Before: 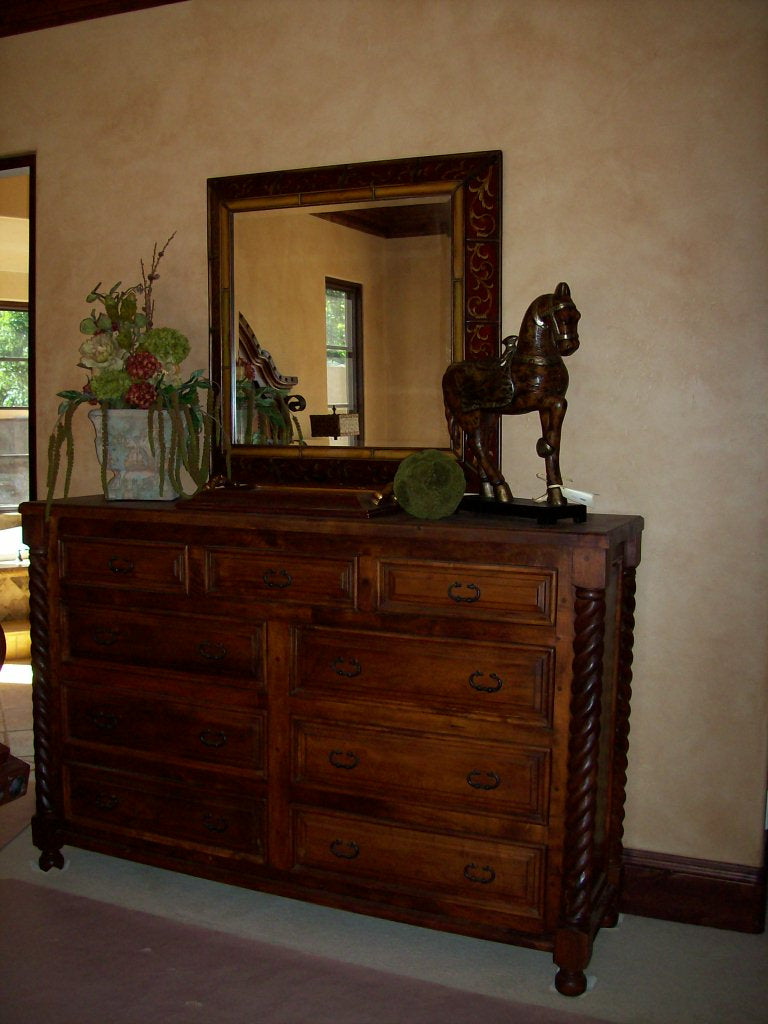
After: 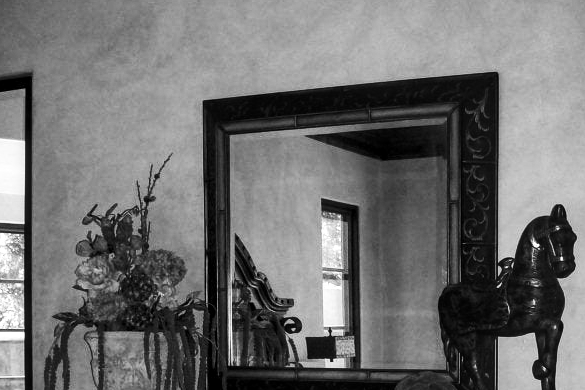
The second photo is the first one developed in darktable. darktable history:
contrast brightness saturation: contrast 0.28
exposure: black level correction 0, exposure 0.7 EV, compensate exposure bias true, compensate highlight preservation false
crop: left 0.579%, top 7.627%, right 23.167%, bottom 54.275%
local contrast: on, module defaults
monochrome: a 32, b 64, size 2.3
